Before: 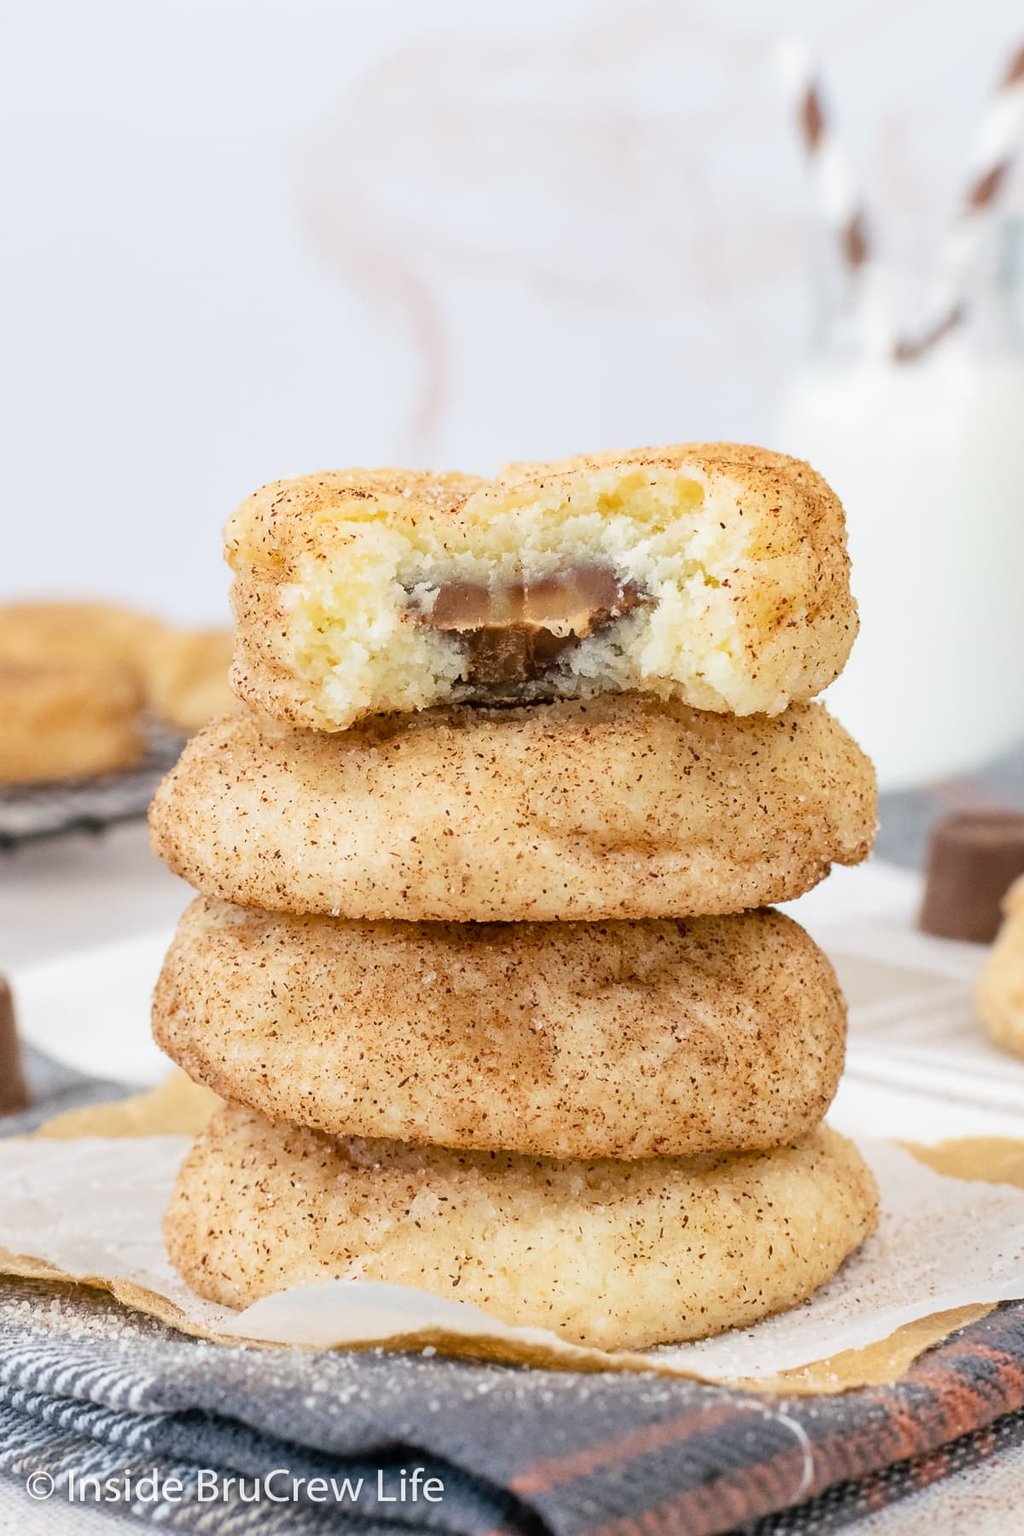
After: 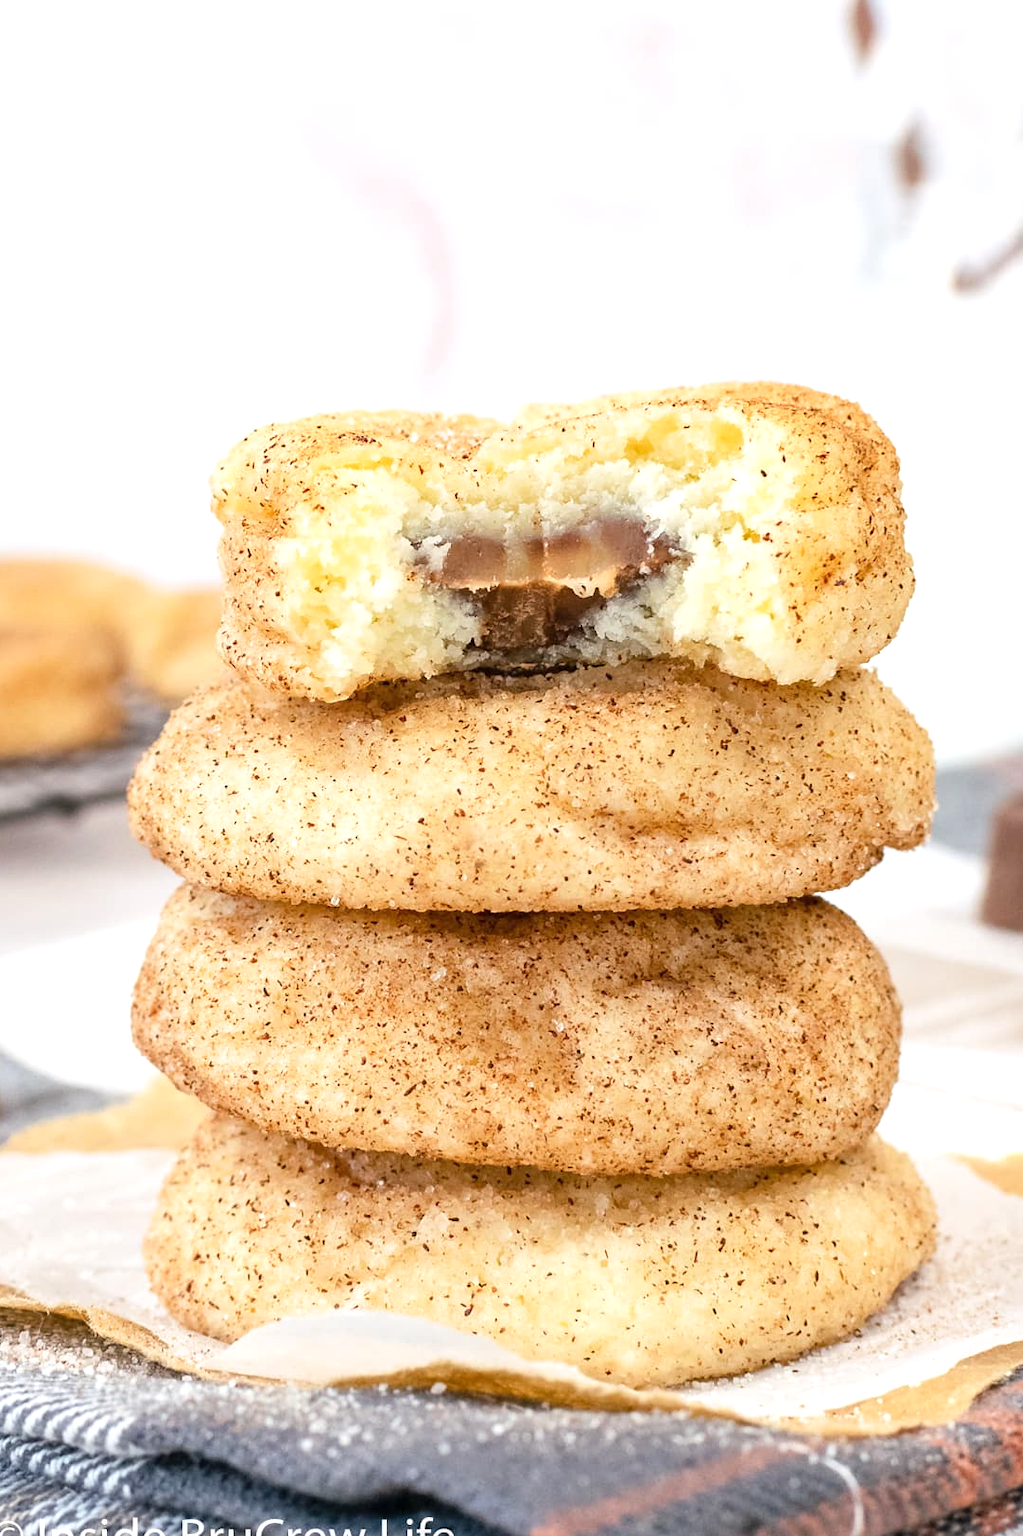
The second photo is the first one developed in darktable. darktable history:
tone equalizer: on, module defaults
crop: left 3.305%, top 6.436%, right 6.389%, bottom 3.258%
exposure: black level correction 0, exposure 0.4 EV, compensate exposure bias true, compensate highlight preservation false
